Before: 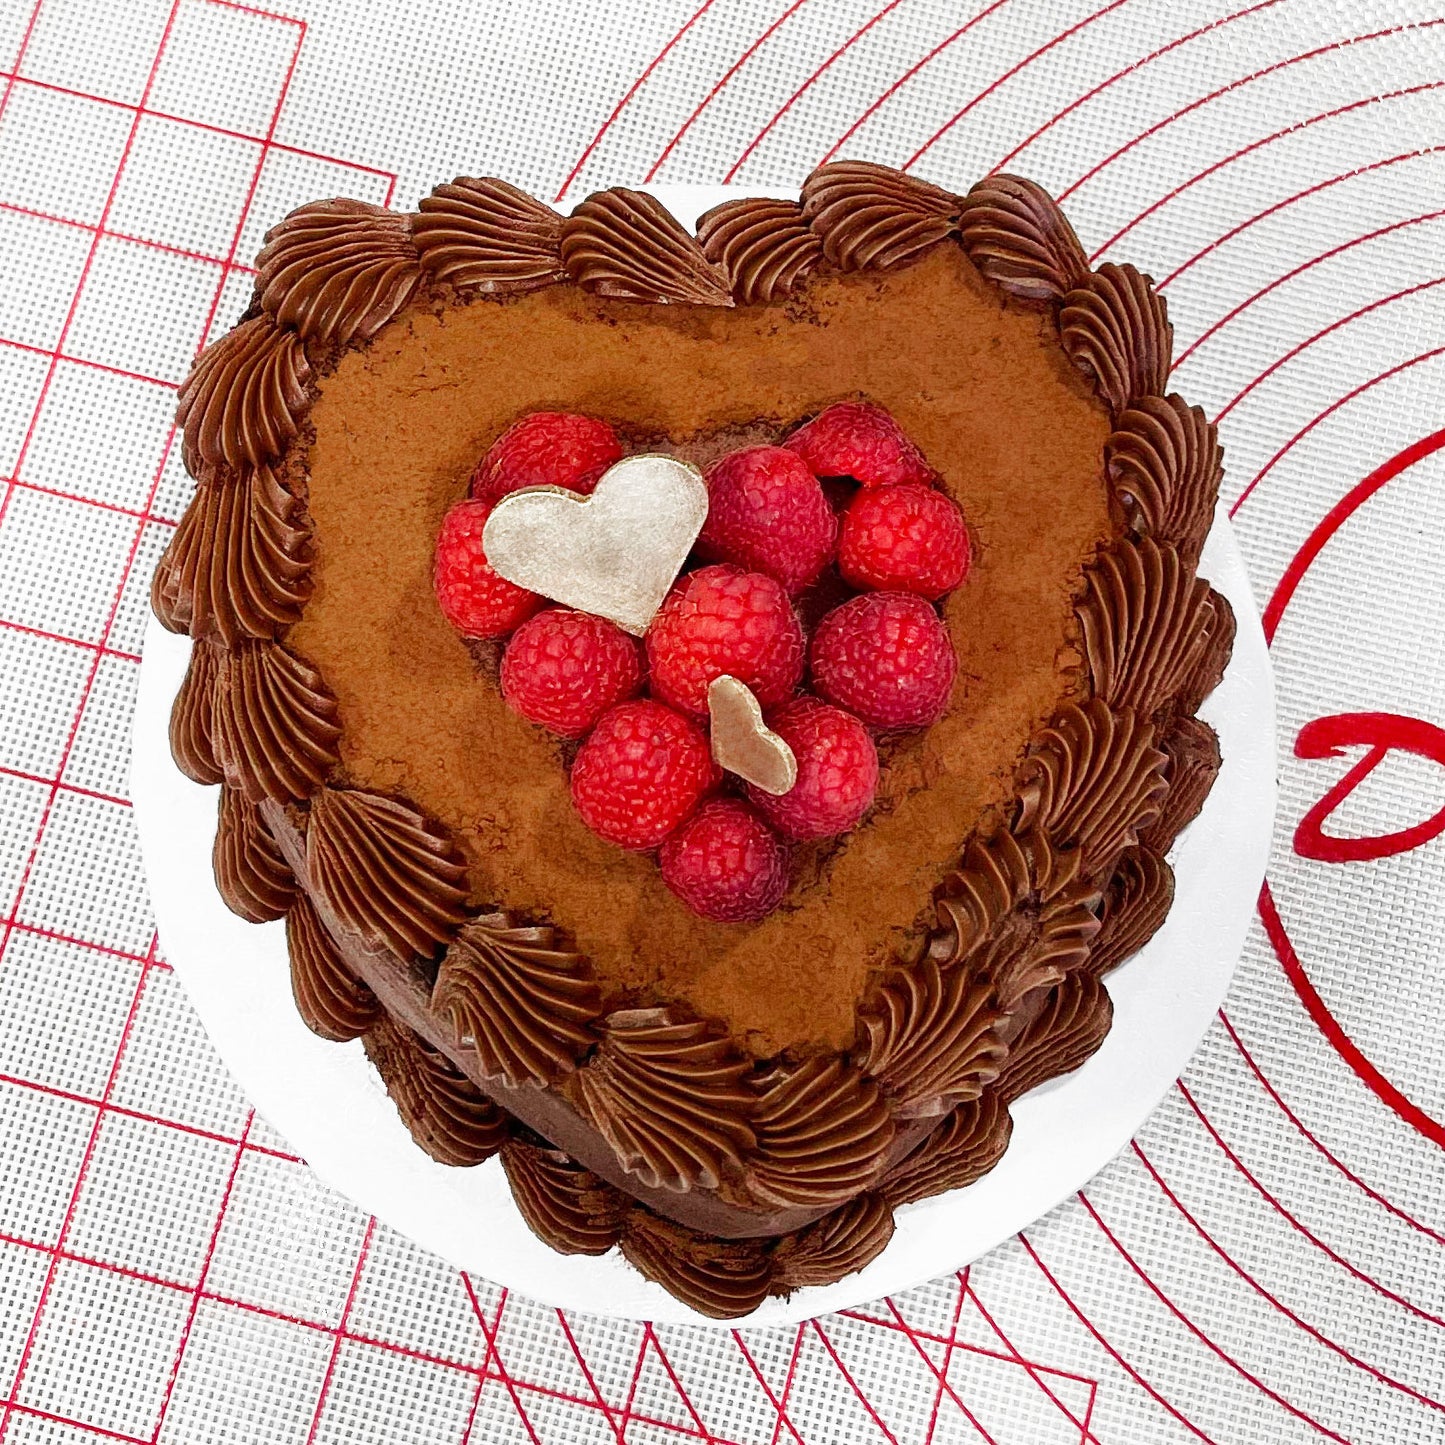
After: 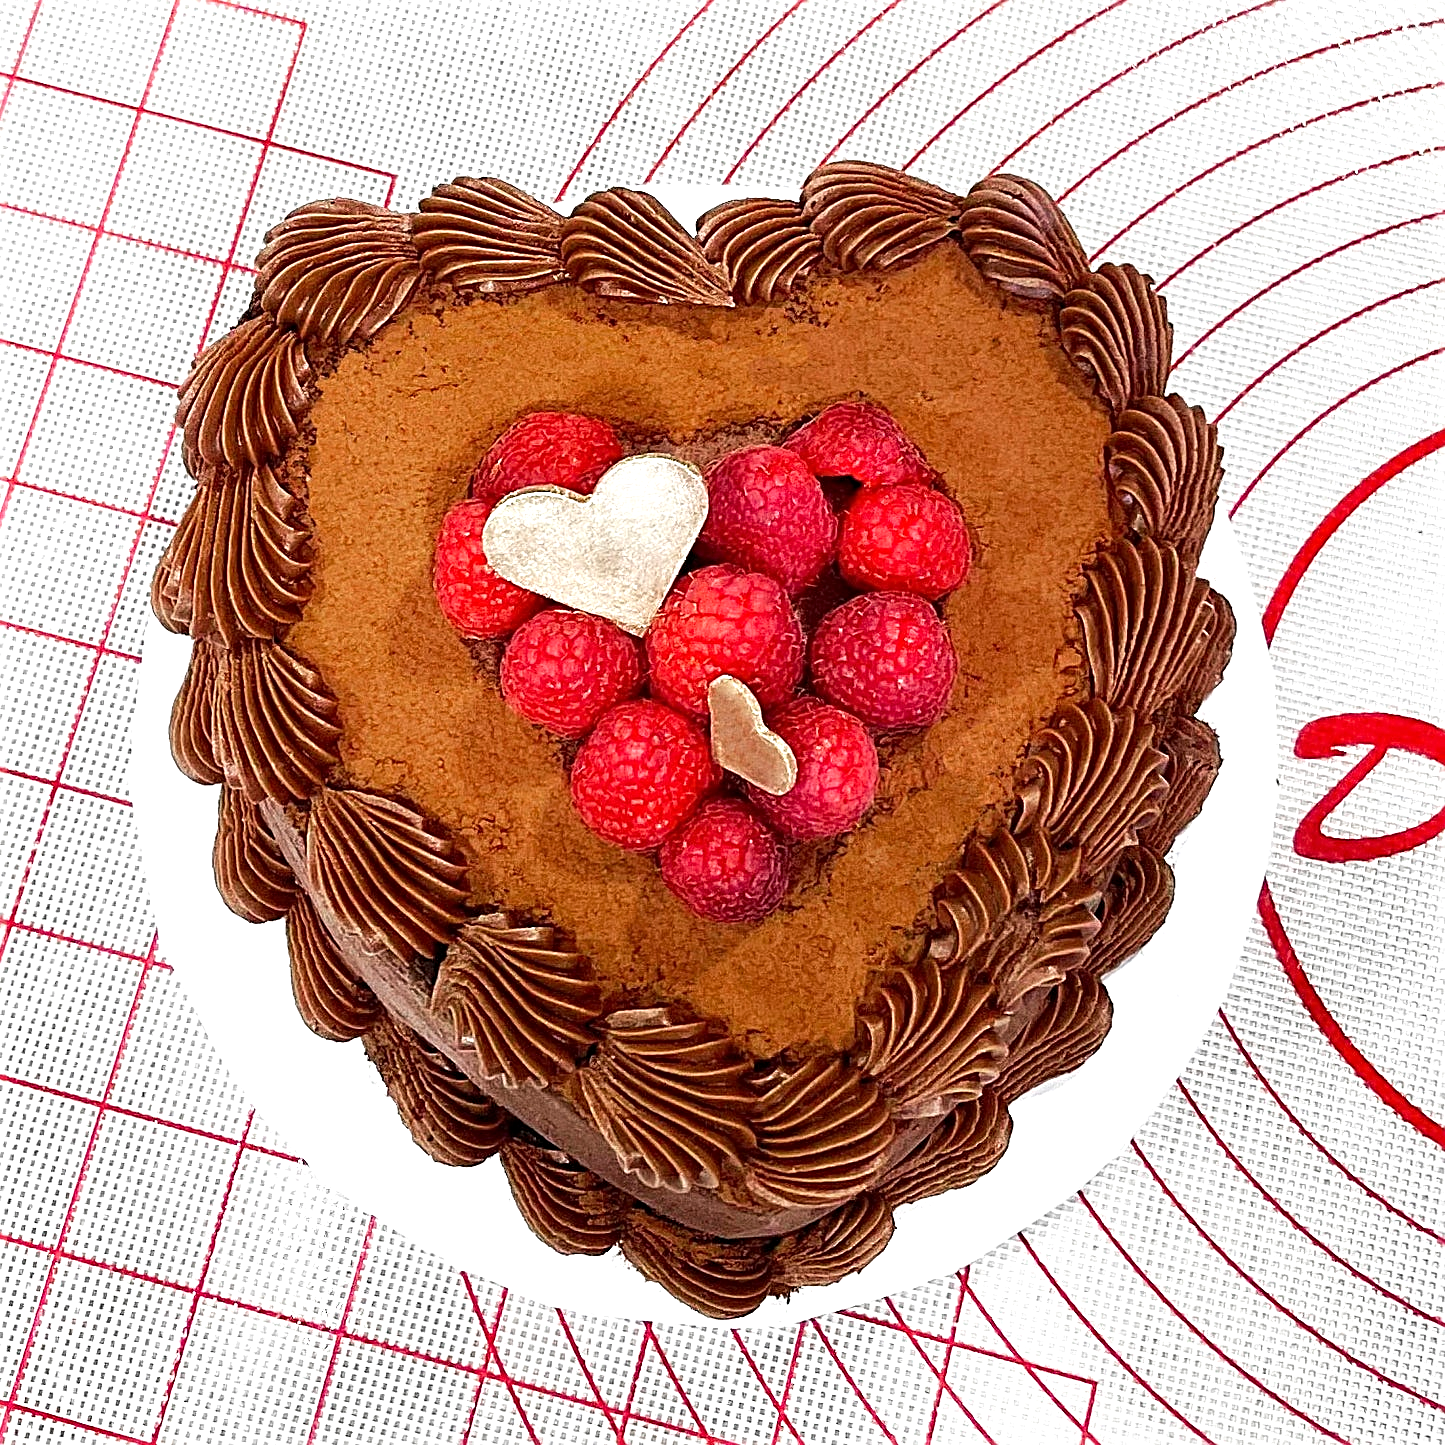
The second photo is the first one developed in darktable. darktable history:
exposure: black level correction 0.001, exposure 0.5 EV, compensate exposure bias true, compensate highlight preservation false
sharpen: radius 2.676, amount 0.669
